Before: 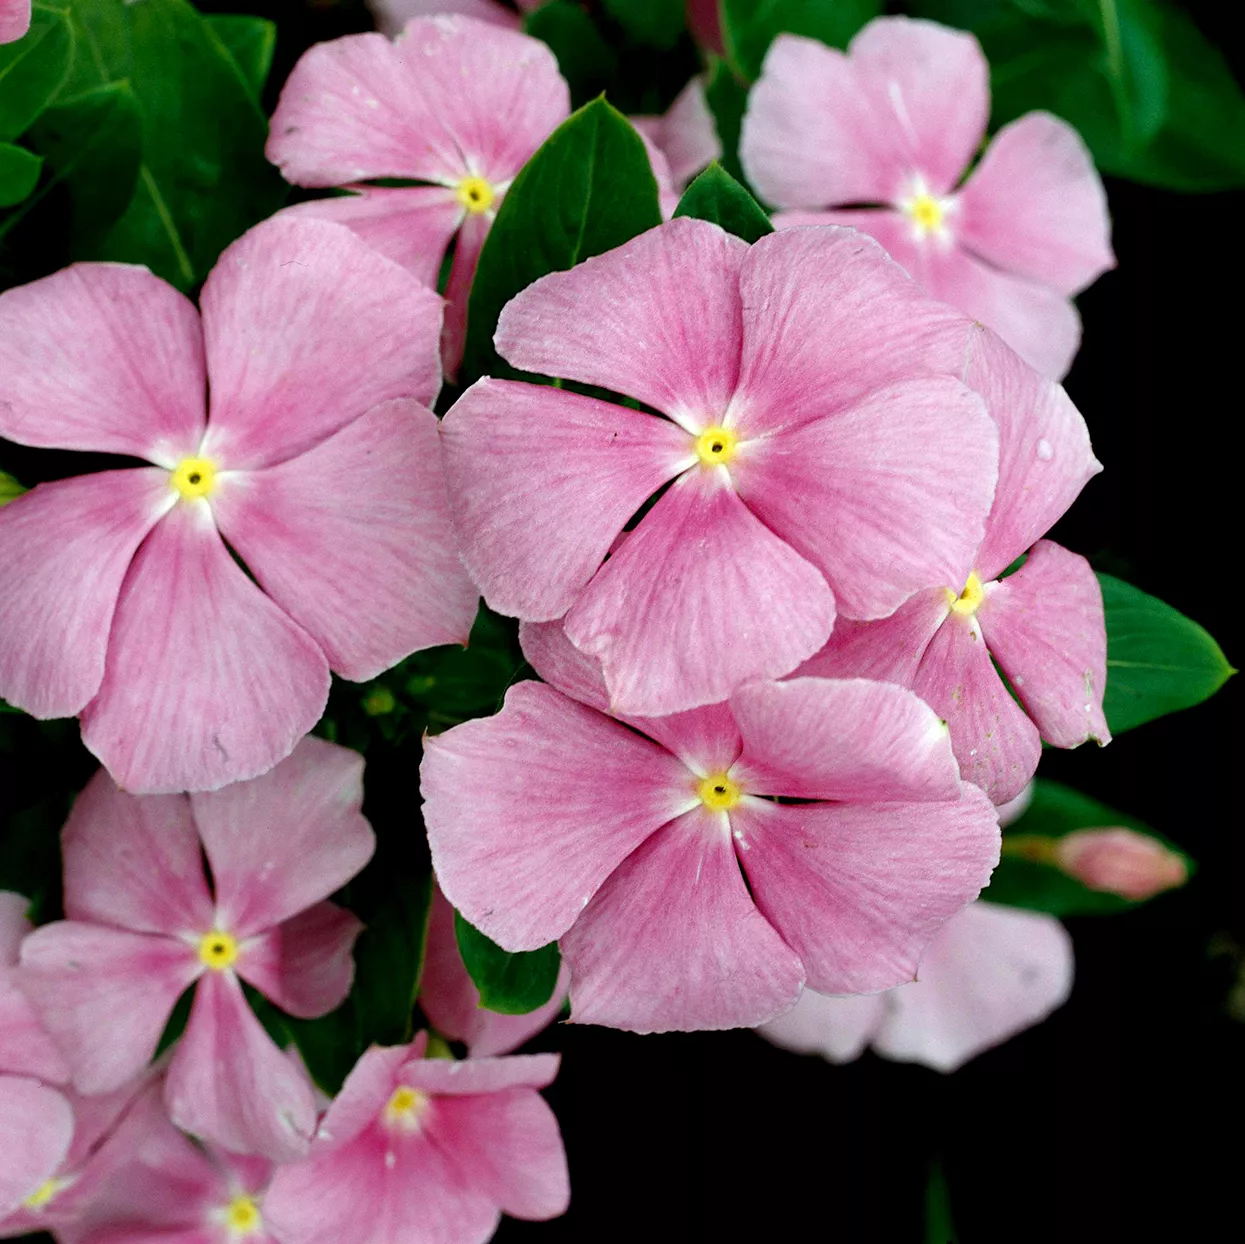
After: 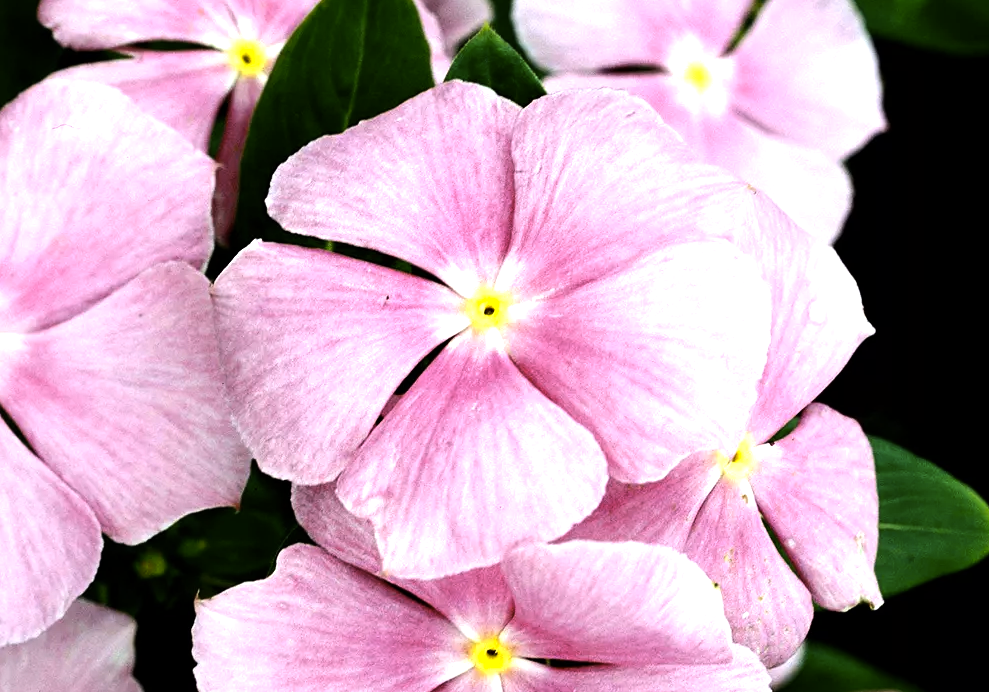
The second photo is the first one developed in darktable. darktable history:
color contrast: green-magenta contrast 0.8, blue-yellow contrast 1.1, unbound 0
tone equalizer: -8 EV -1.08 EV, -7 EV -1.01 EV, -6 EV -0.867 EV, -5 EV -0.578 EV, -3 EV 0.578 EV, -2 EV 0.867 EV, -1 EV 1.01 EV, +0 EV 1.08 EV, edges refinement/feathering 500, mask exposure compensation -1.57 EV, preserve details no
white balance: emerald 1
crop: left 18.38%, top 11.092%, right 2.134%, bottom 33.217%
